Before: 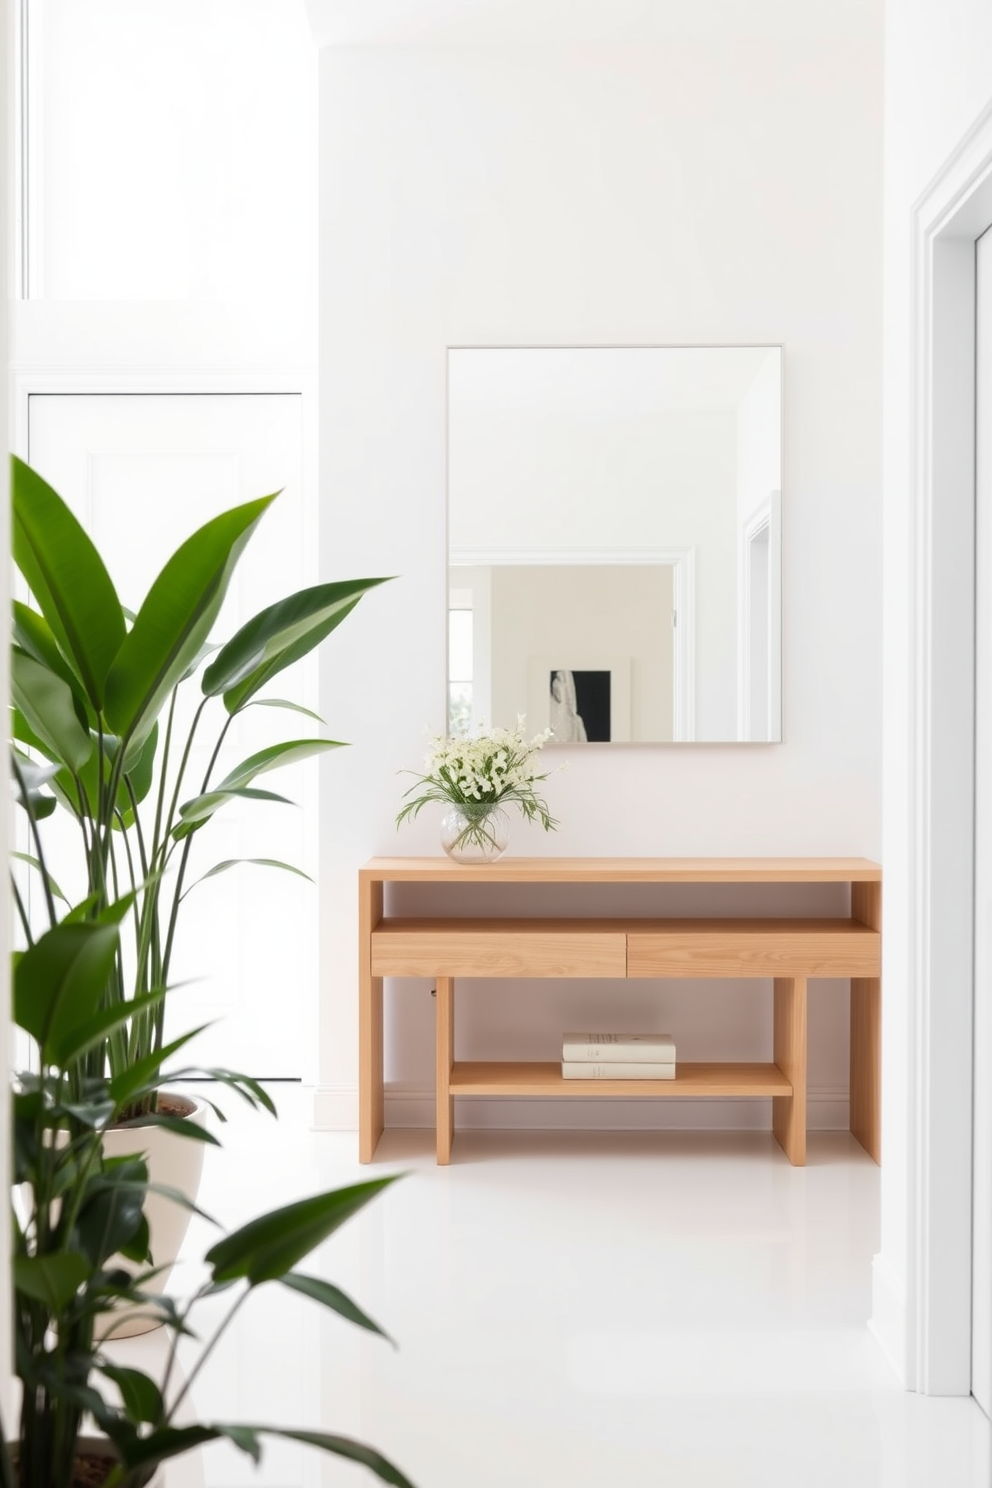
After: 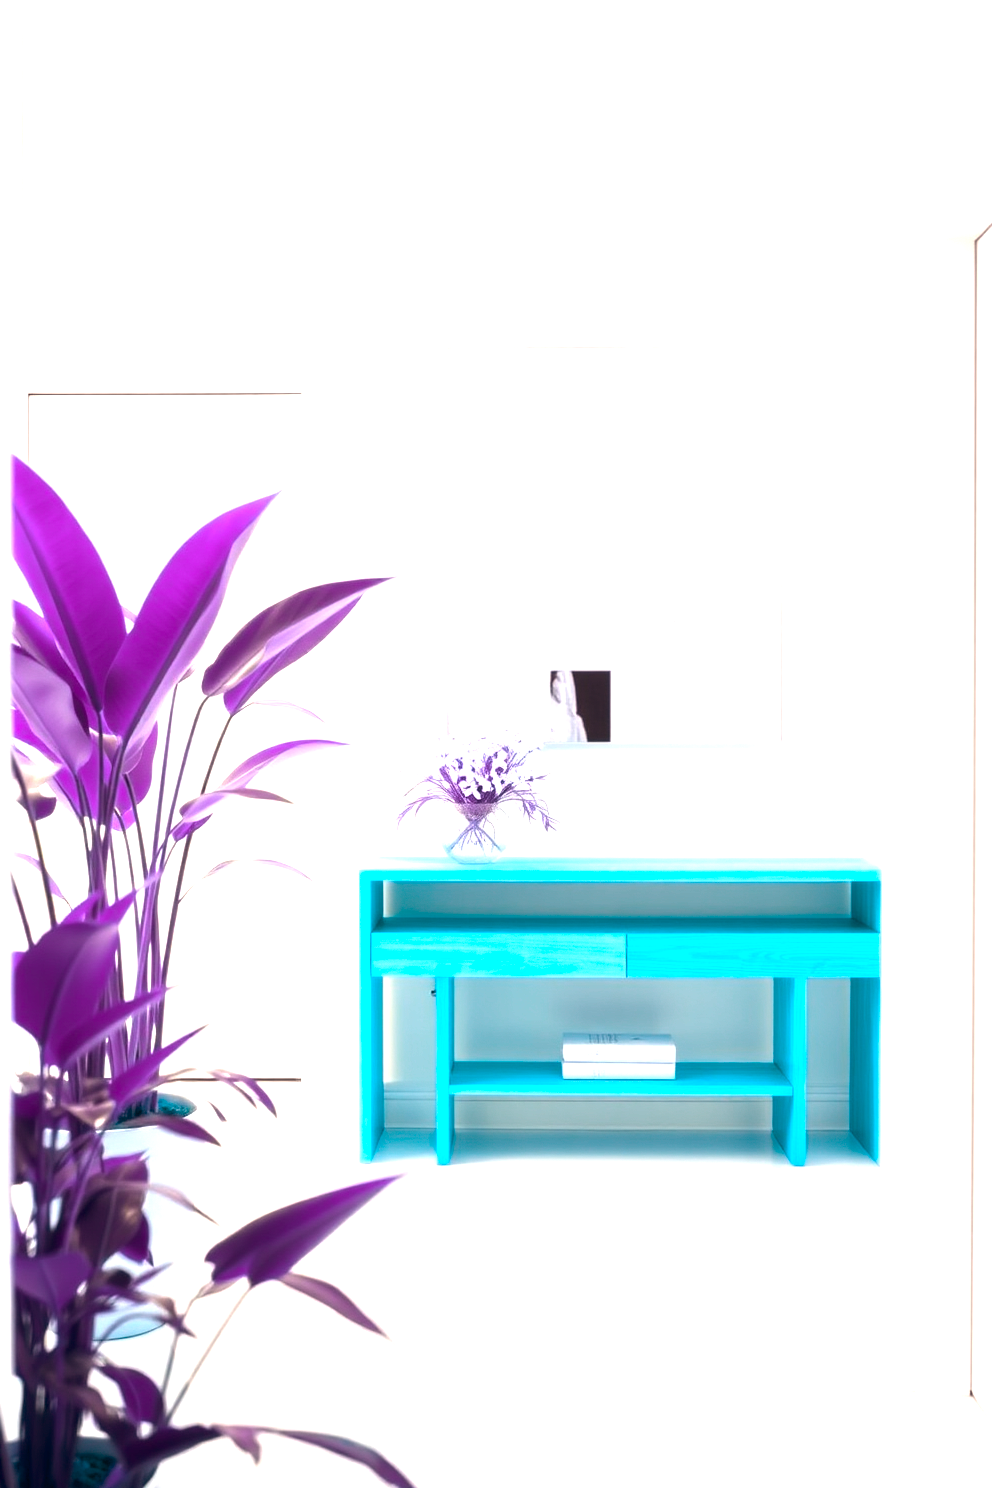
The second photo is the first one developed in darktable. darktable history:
color balance rgb: power › chroma 1.565%, power › hue 27.65°, highlights gain › chroma 1.591%, highlights gain › hue 56.37°, global offset › chroma 0.101%, global offset › hue 252.84°, perceptual saturation grading › global saturation 19.909%, hue shift 179.05°, perceptual brilliance grading › global brilliance 30.488%, global vibrance 49.522%, contrast 0.76%
